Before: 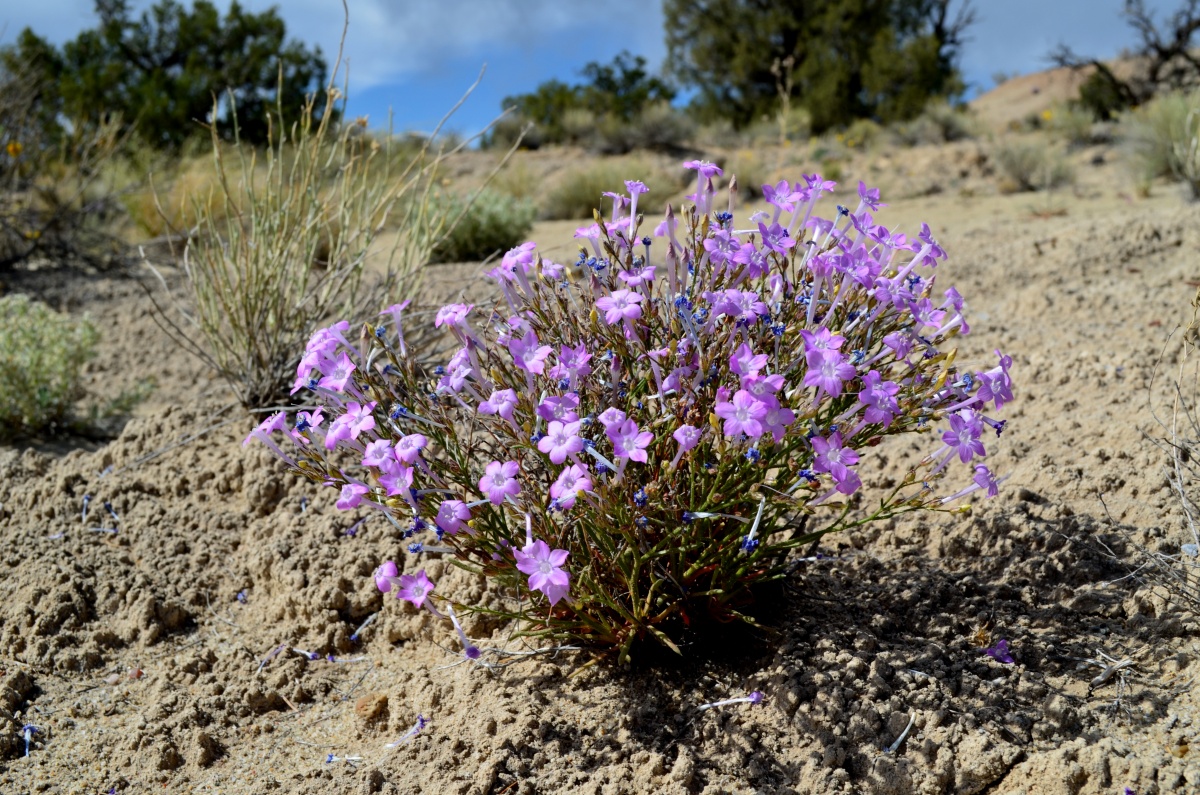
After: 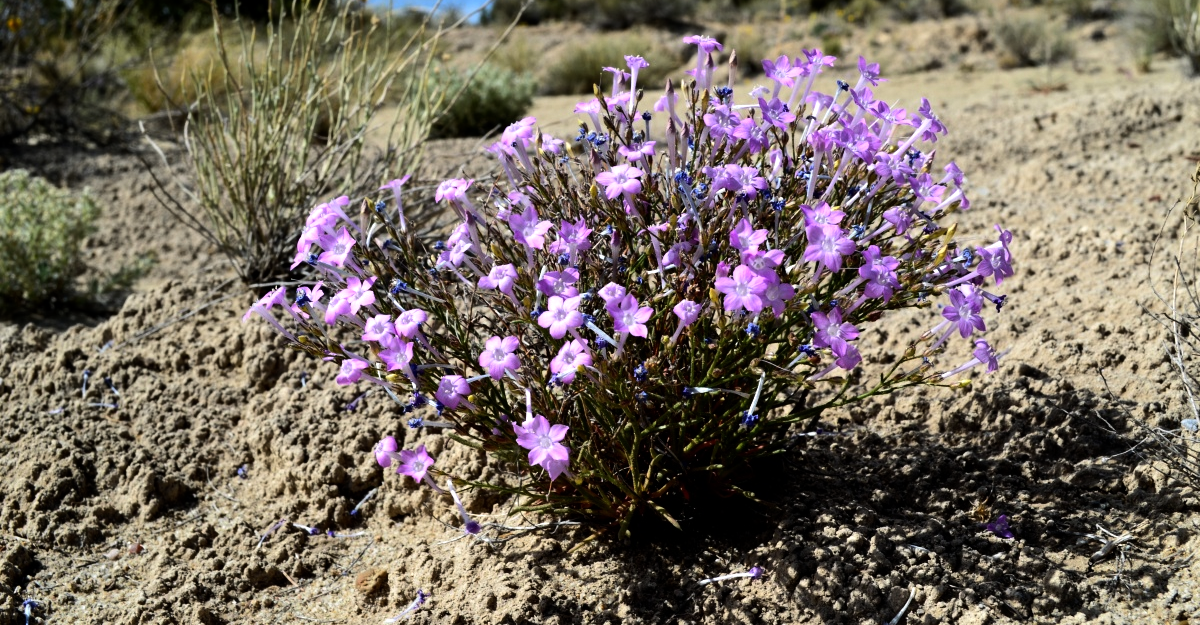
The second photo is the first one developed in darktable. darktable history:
exposure: exposure -0.492 EV, compensate highlight preservation false
crop and rotate: top 15.774%, bottom 5.506%
tone equalizer: -8 EV -1.08 EV, -7 EV -1.01 EV, -6 EV -0.867 EV, -5 EV -0.578 EV, -3 EV 0.578 EV, -2 EV 0.867 EV, -1 EV 1.01 EV, +0 EV 1.08 EV, edges refinement/feathering 500, mask exposure compensation -1.57 EV, preserve details no
